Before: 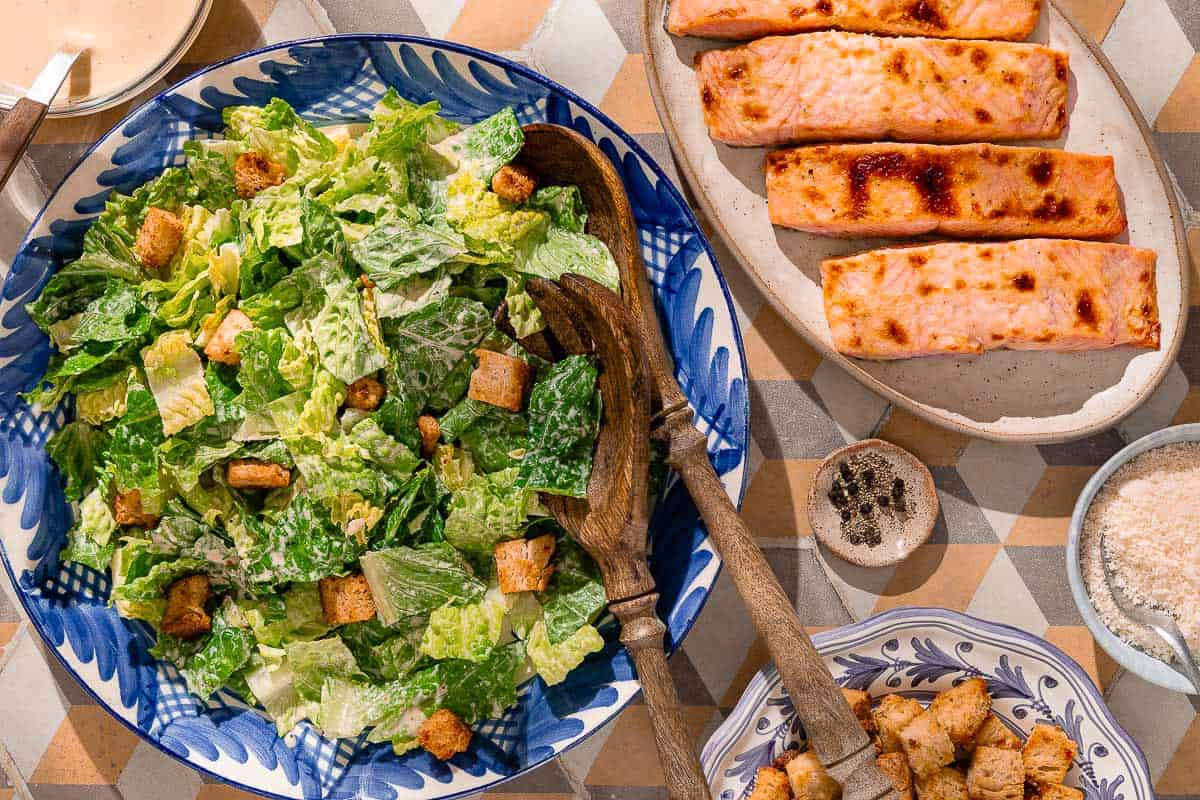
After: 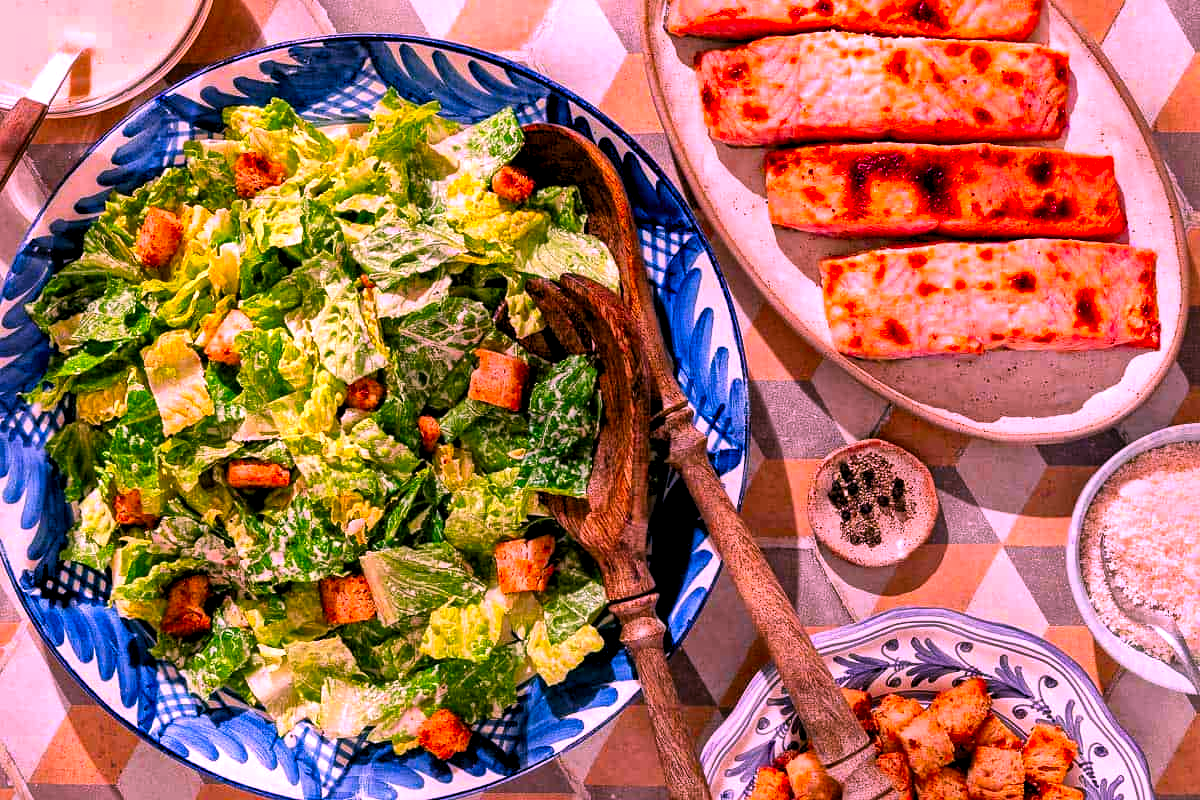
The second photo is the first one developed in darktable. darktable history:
local contrast: mode bilateral grid, contrast 21, coarseness 20, detail 150%, midtone range 0.2
levels: levels [0.062, 0.494, 0.925]
color correction: highlights a* 19.22, highlights b* -11.87, saturation 1.63
